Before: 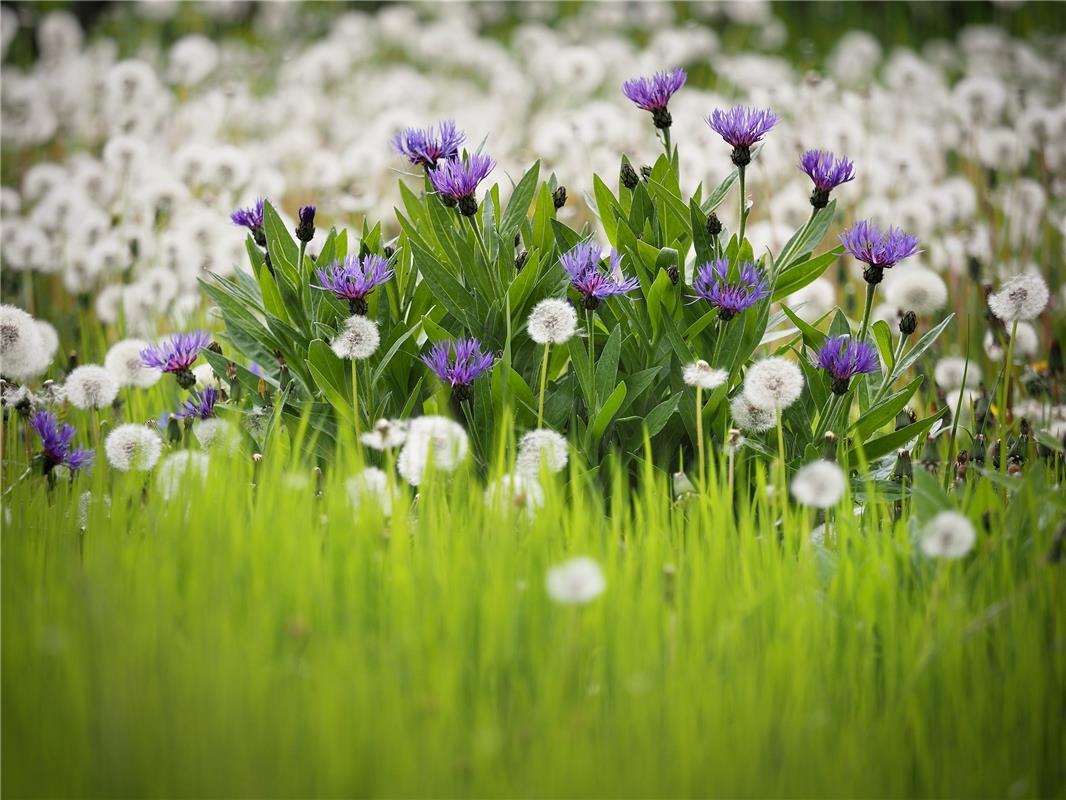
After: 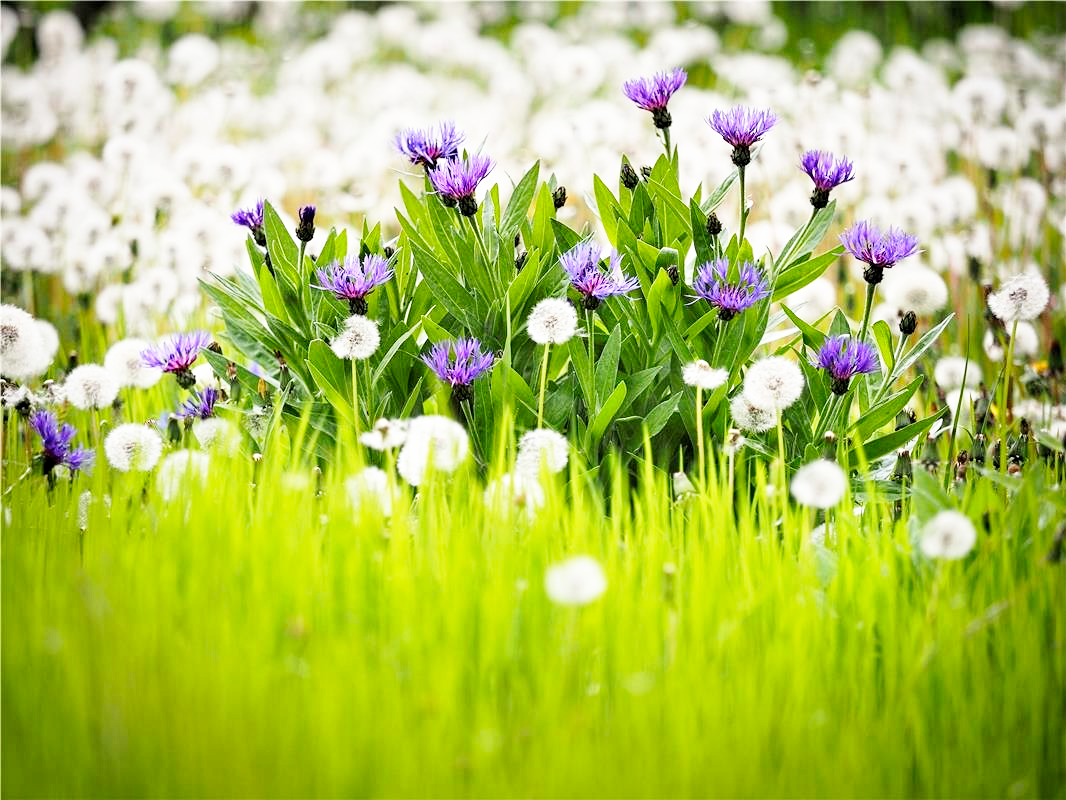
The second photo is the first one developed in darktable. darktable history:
base curve: curves: ch0 [(0, 0) (0.005, 0.002) (0.15, 0.3) (0.4, 0.7) (0.75, 0.95) (1, 1)], preserve colors none
contrast equalizer: octaves 7, y [[0.5, 0.542, 0.583, 0.625, 0.667, 0.708], [0.5 ×6], [0.5 ×6], [0 ×6], [0 ×6]], mix 0.31
contrast brightness saturation: contrast 0.029, brightness 0.06, saturation 0.13
